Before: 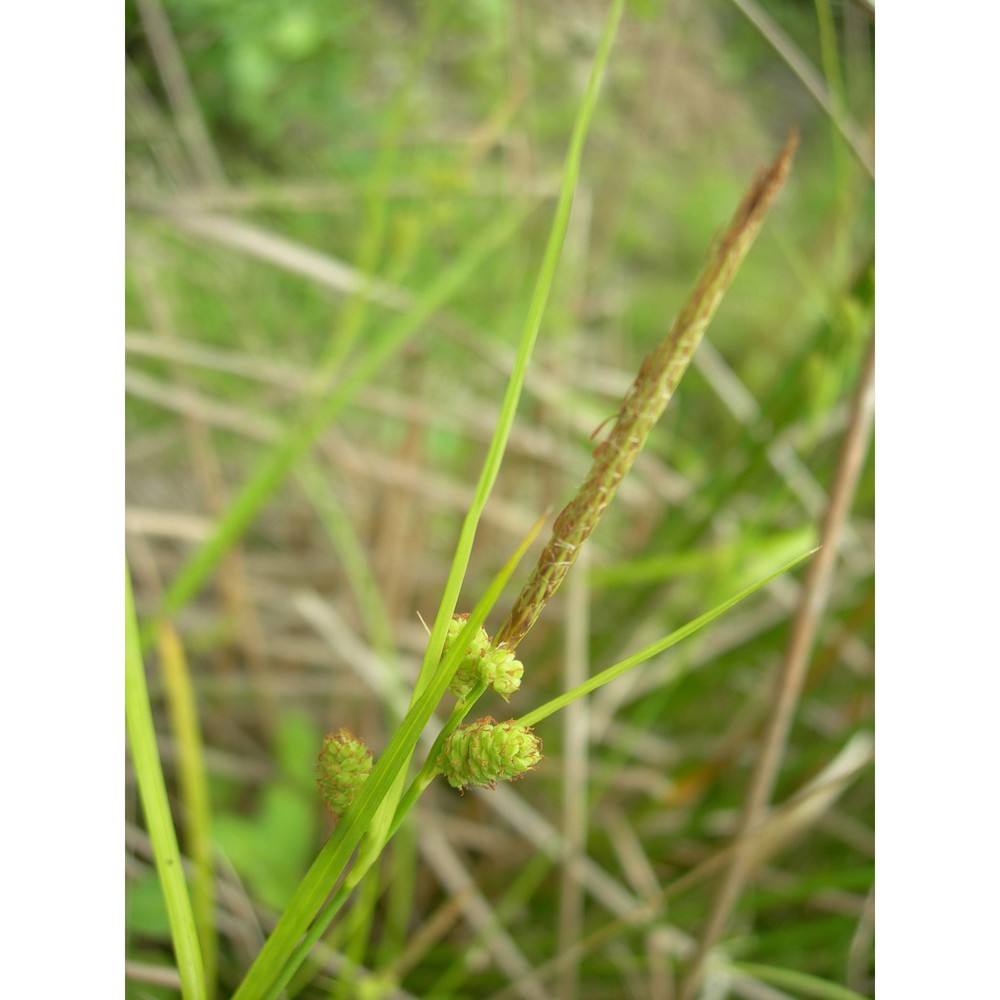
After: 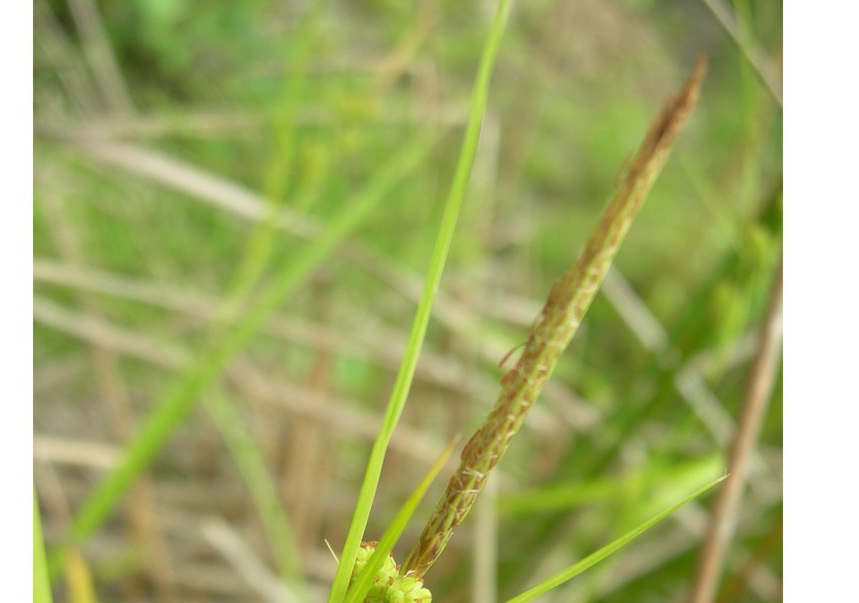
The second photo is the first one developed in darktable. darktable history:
crop and rotate: left 9.258%, top 7.203%, right 4.823%, bottom 32.476%
